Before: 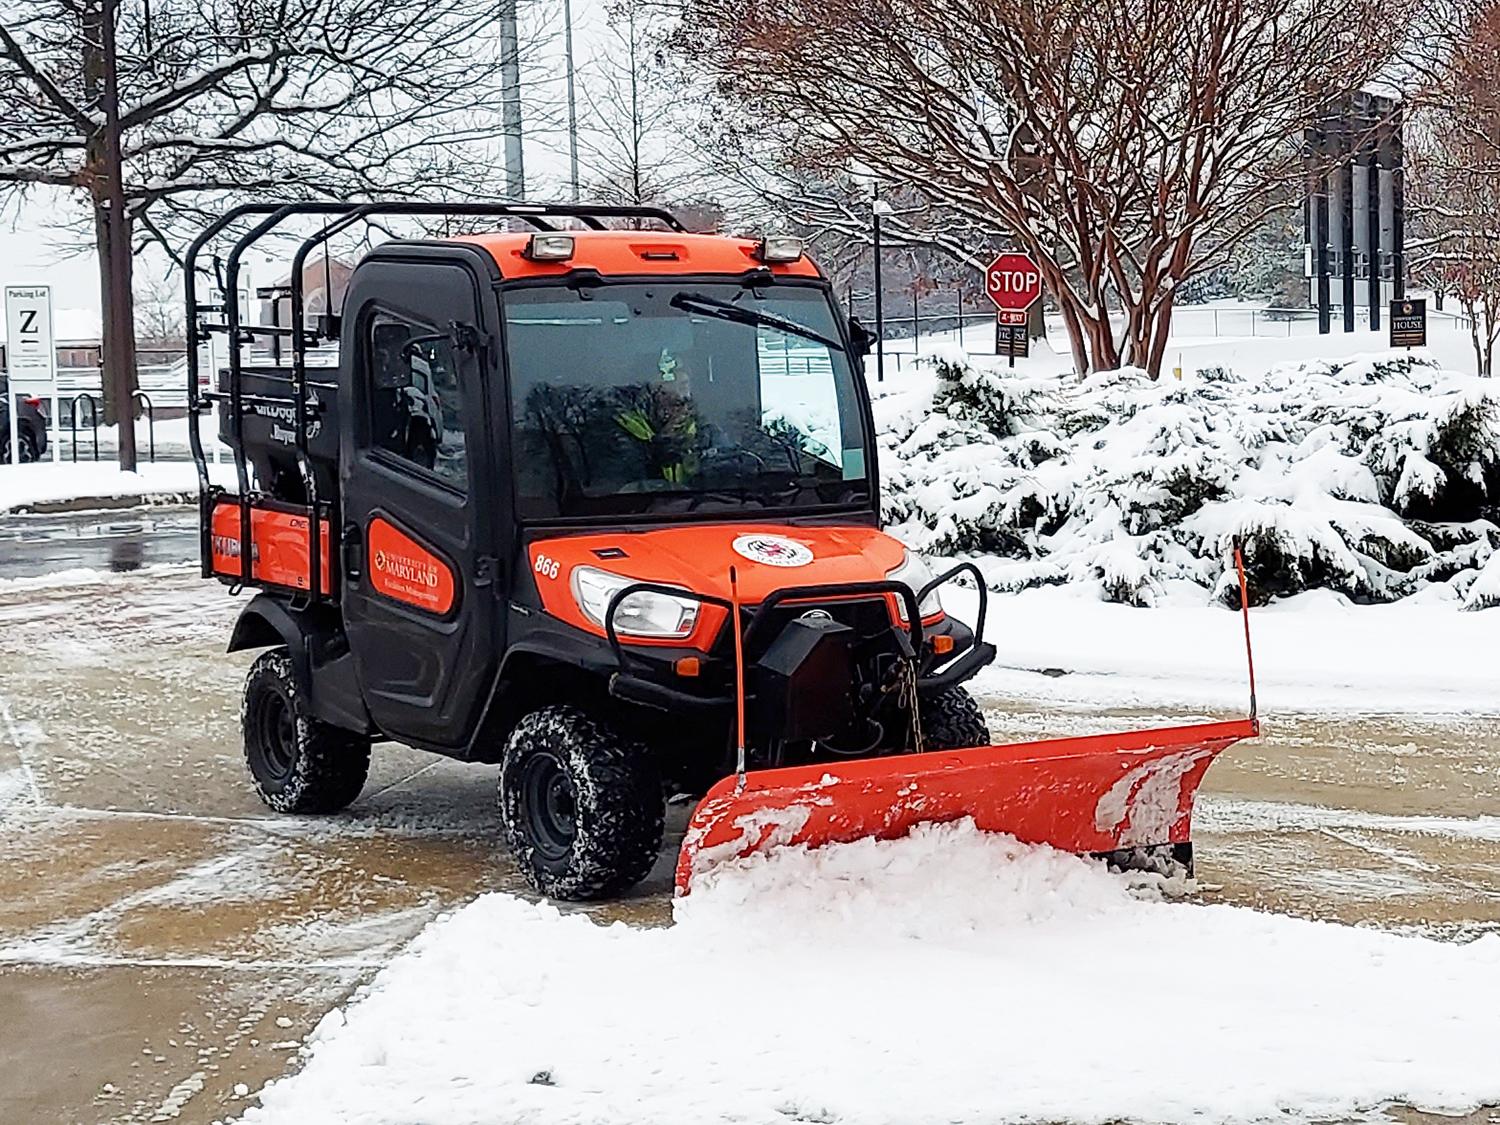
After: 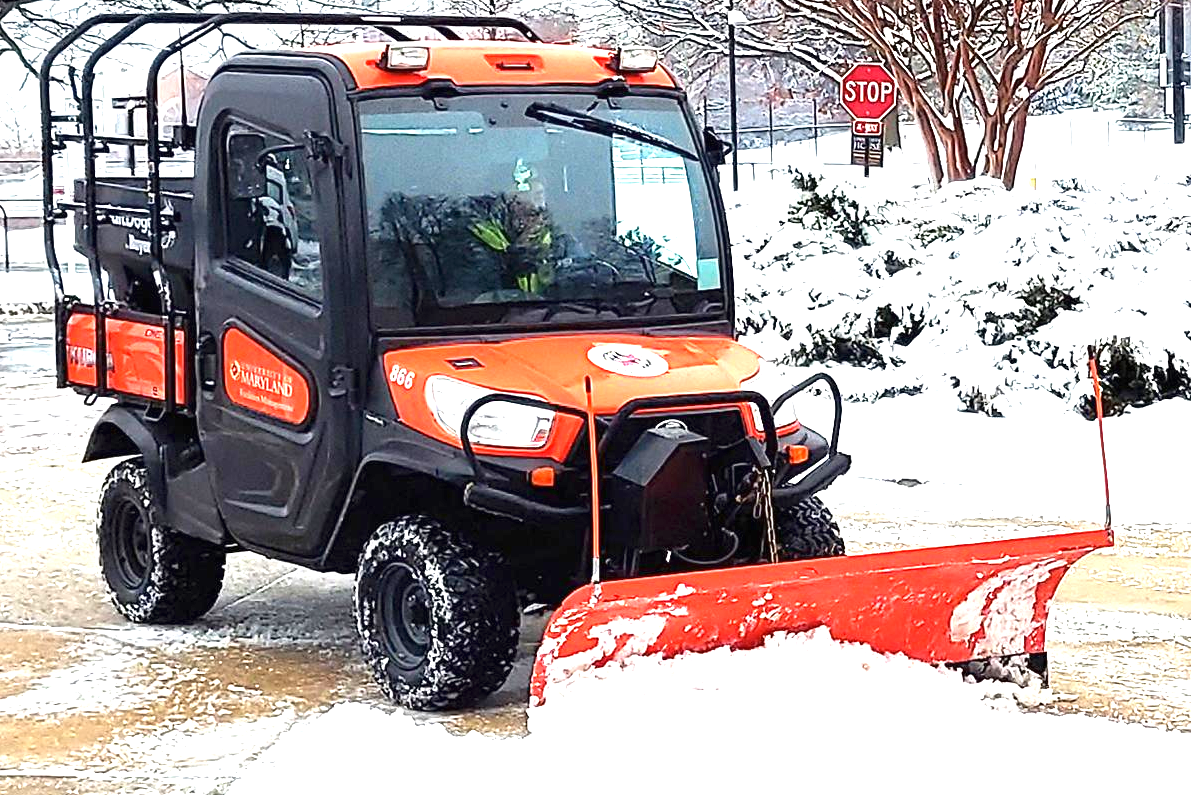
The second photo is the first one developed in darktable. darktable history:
crop: left 9.712%, top 16.928%, right 10.845%, bottom 12.332%
exposure: black level correction 0, exposure 1.45 EV, compensate exposure bias true, compensate highlight preservation false
